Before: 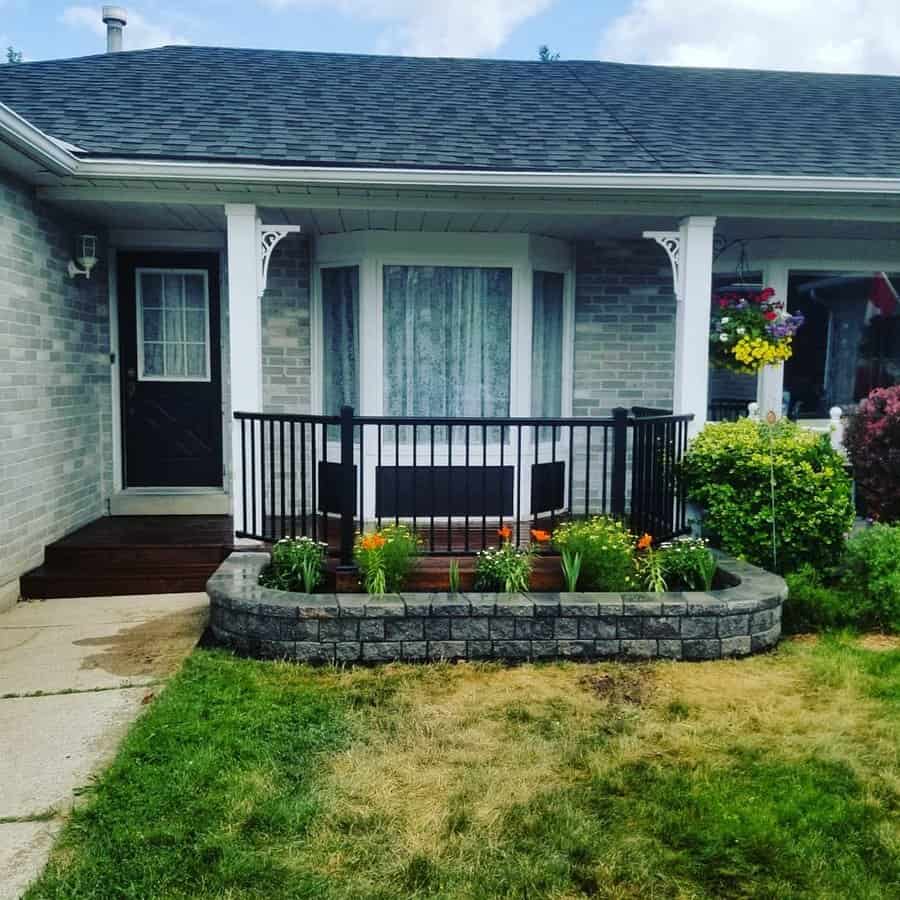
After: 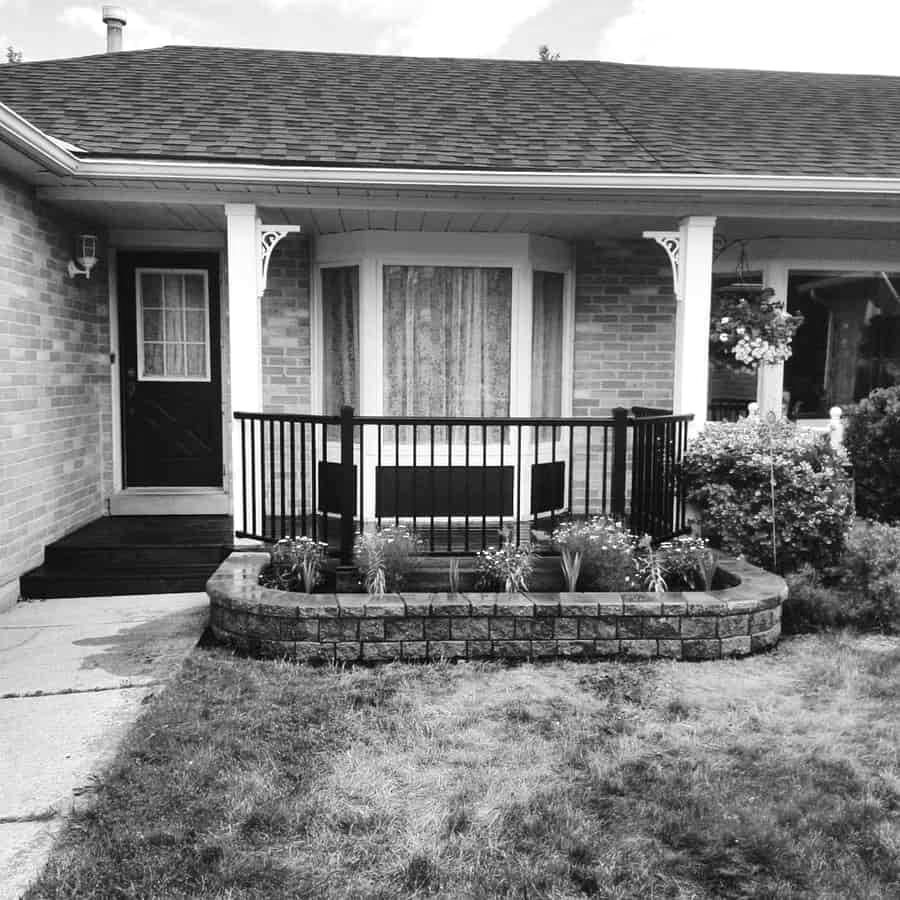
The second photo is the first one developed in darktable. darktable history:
monochrome: on, module defaults
exposure: black level correction 0, exposure 0.5 EV, compensate highlight preservation false
